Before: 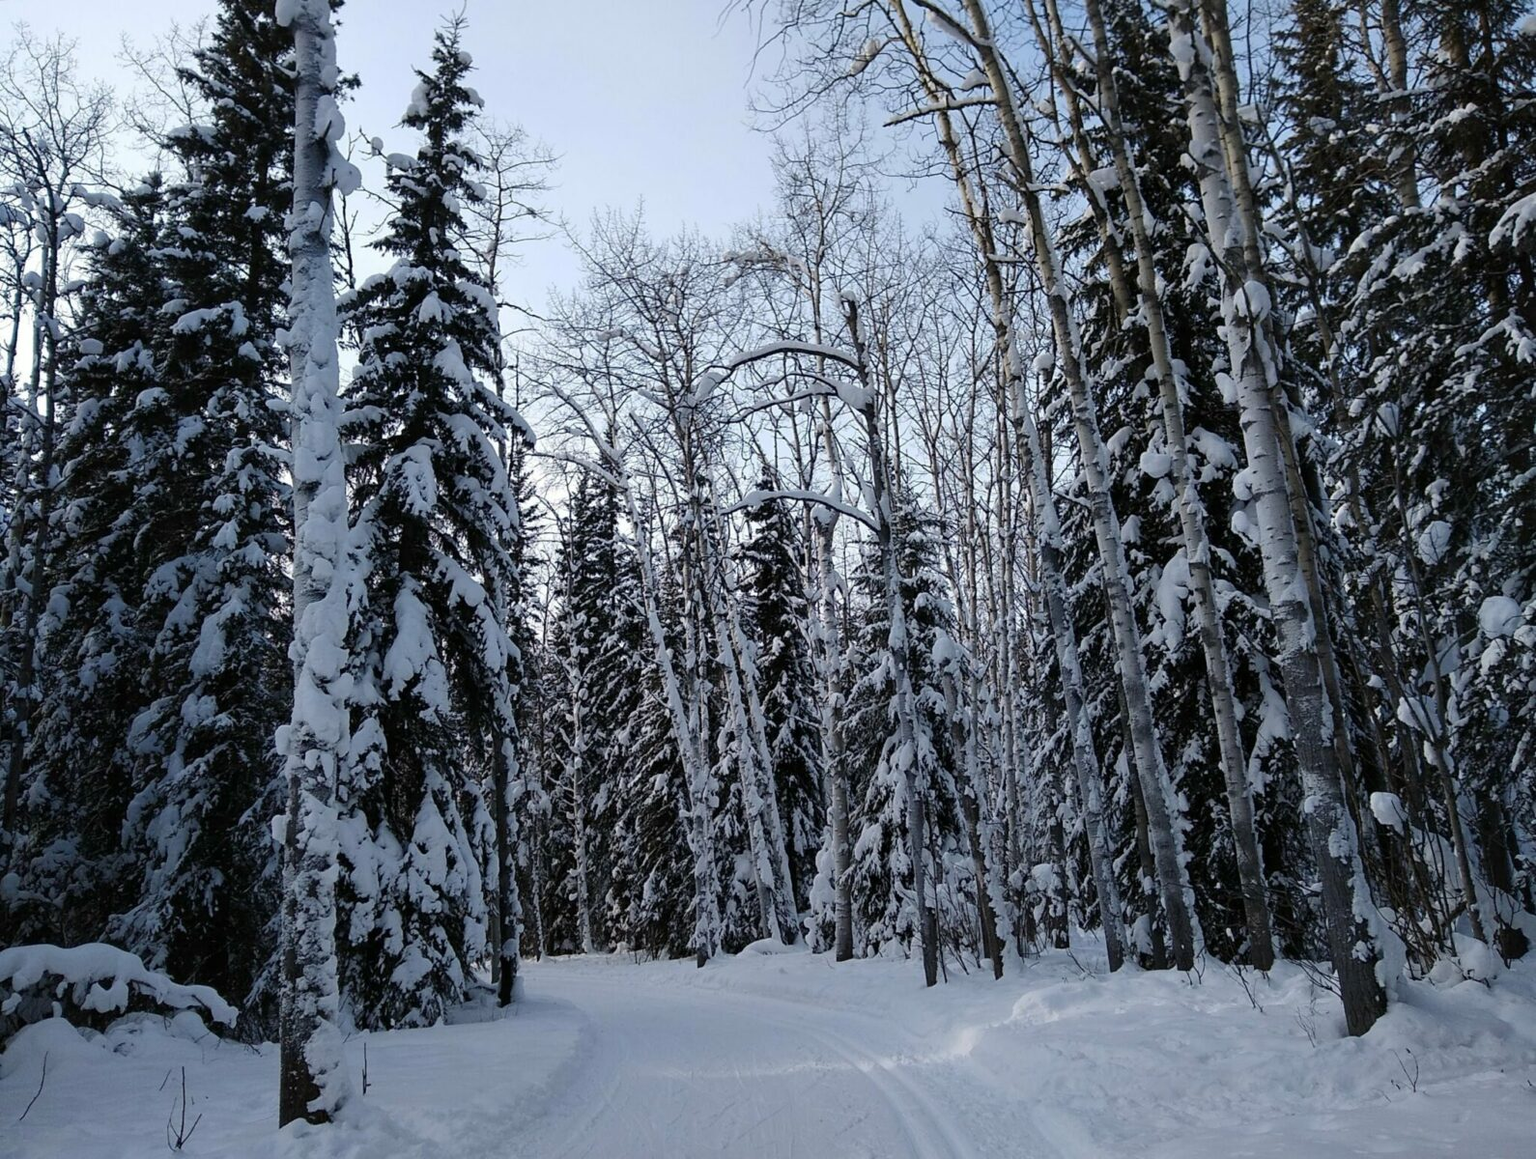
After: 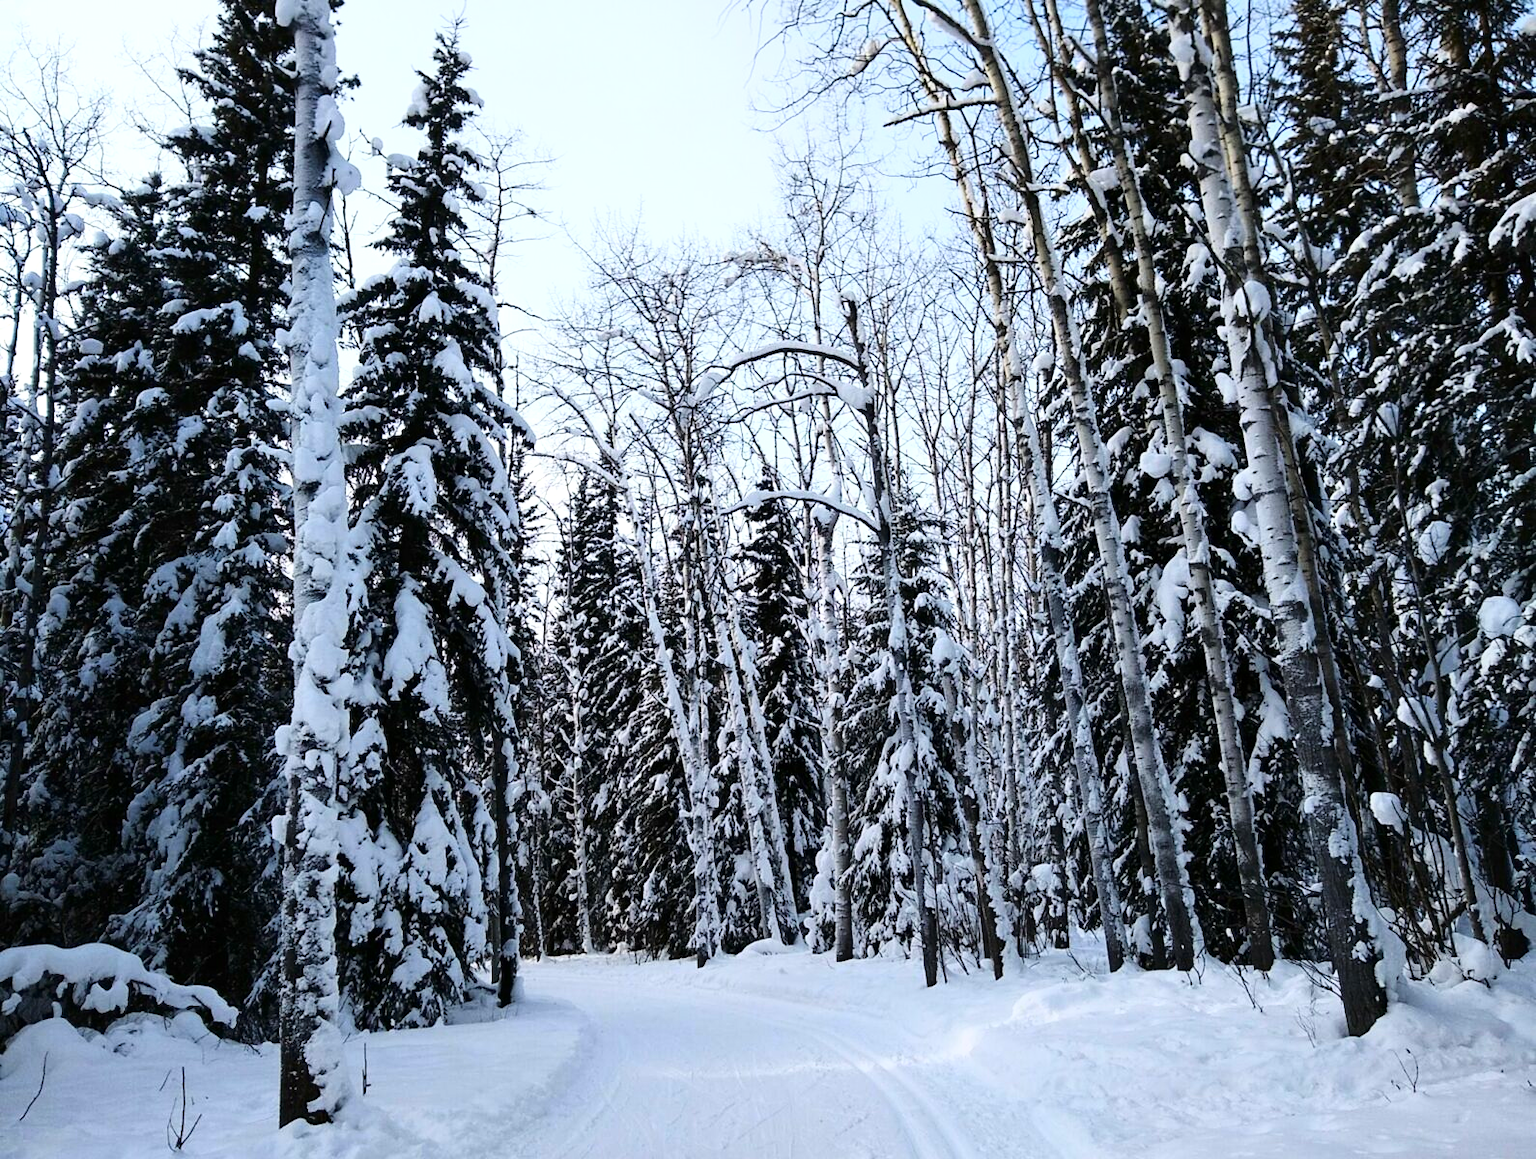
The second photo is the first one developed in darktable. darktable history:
exposure: exposure 0.367 EV, compensate highlight preservation false
base curve: curves: ch0 [(0, 0) (0.028, 0.03) (0.121, 0.232) (0.46, 0.748) (0.859, 0.968) (1, 1)]
contrast brightness saturation: brightness -0.09
